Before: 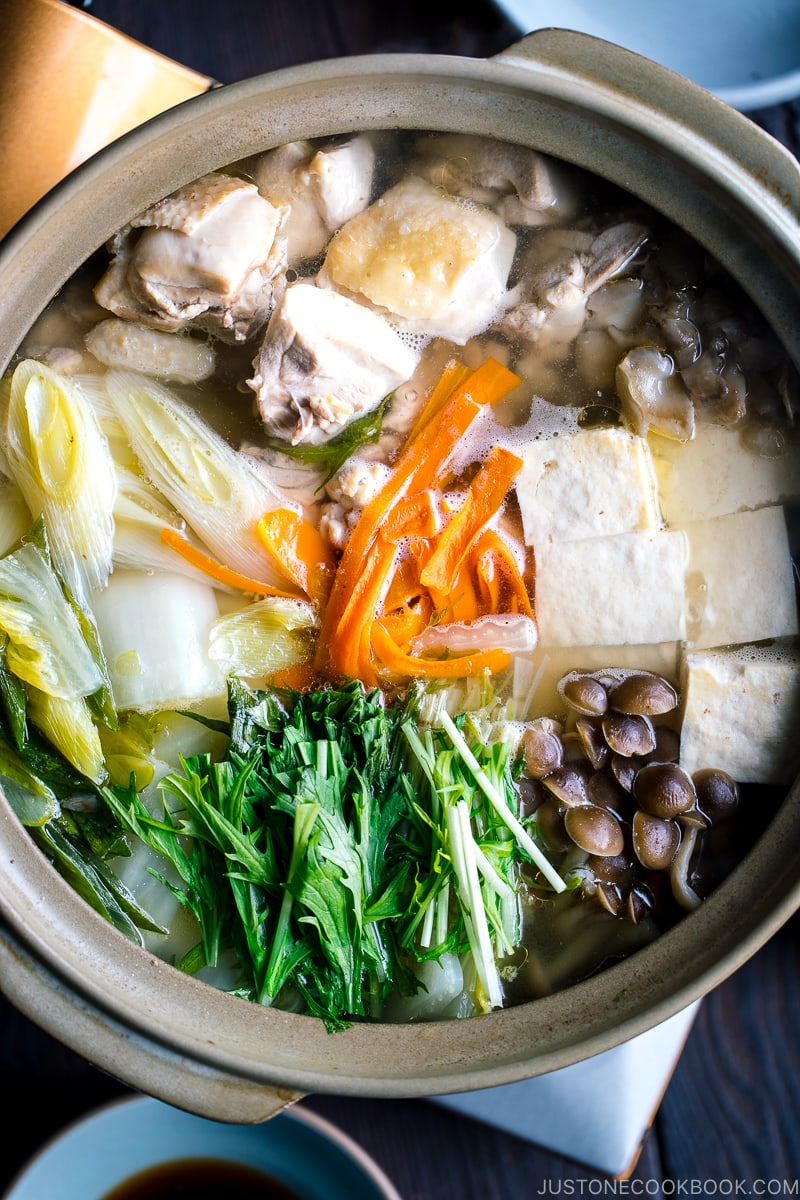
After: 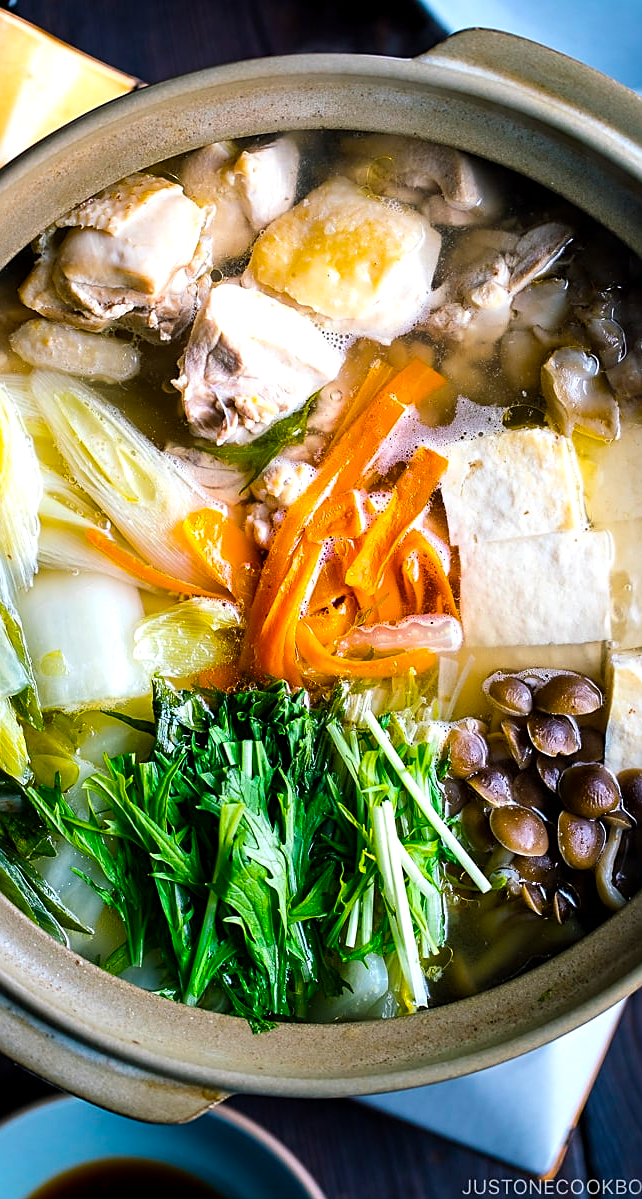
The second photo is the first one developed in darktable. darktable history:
color balance rgb: power › hue 210.1°, perceptual saturation grading › global saturation 31.029%, global vibrance 26.443%, contrast 5.945%
crop and rotate: left 9.475%, right 10.182%
sharpen: on, module defaults
